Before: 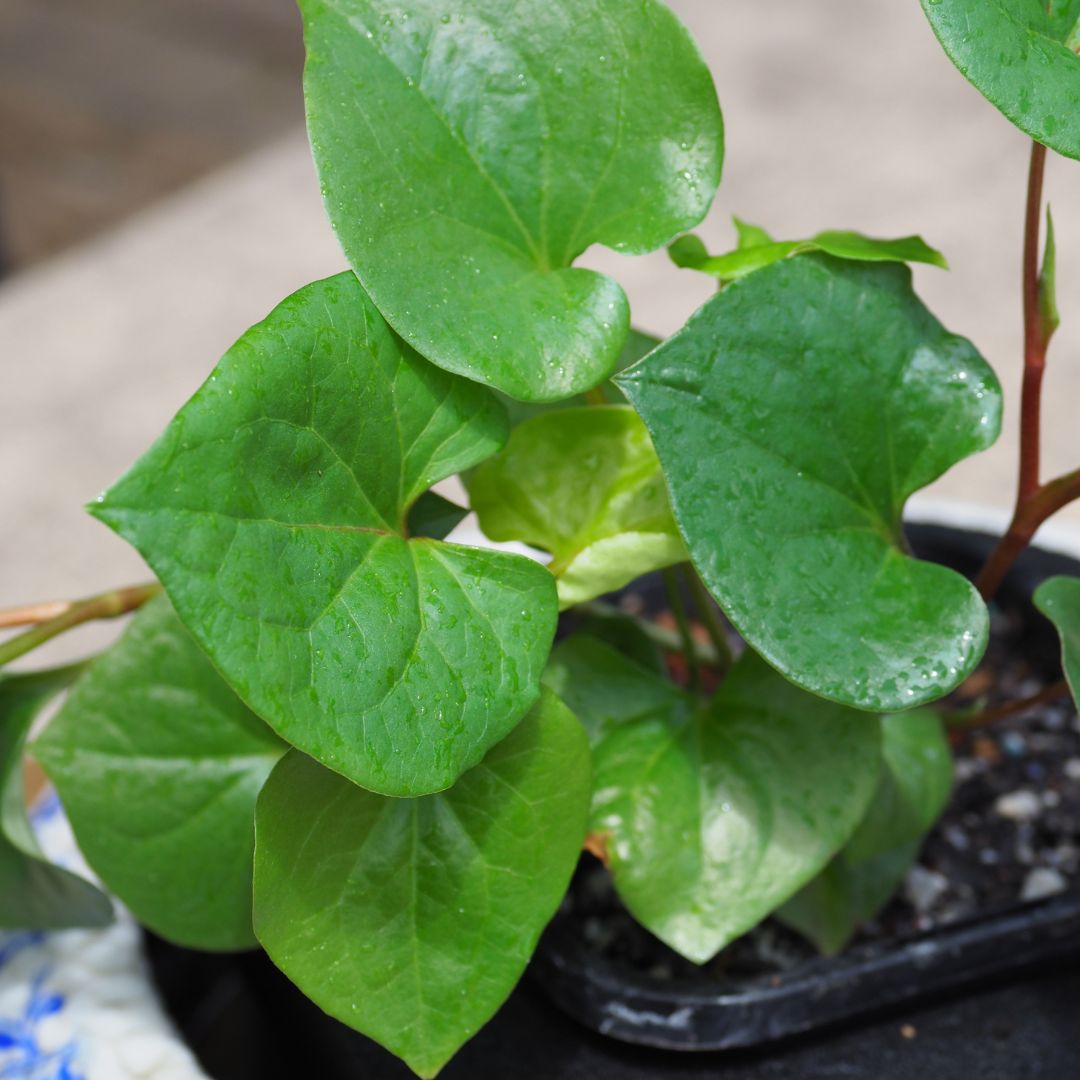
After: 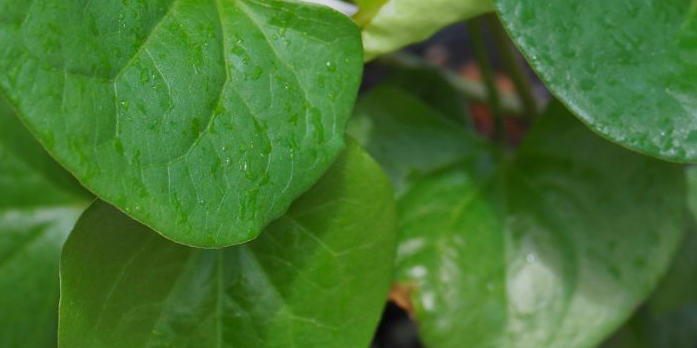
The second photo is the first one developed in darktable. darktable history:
crop: left 18.074%, top 50.873%, right 17.301%, bottom 16.82%
tone equalizer: -8 EV 0.251 EV, -7 EV 0.45 EV, -6 EV 0.379 EV, -5 EV 0.218 EV, -3 EV -0.243 EV, -2 EV -0.412 EV, -1 EV -0.399 EV, +0 EV -0.253 EV, mask exposure compensation -0.486 EV
